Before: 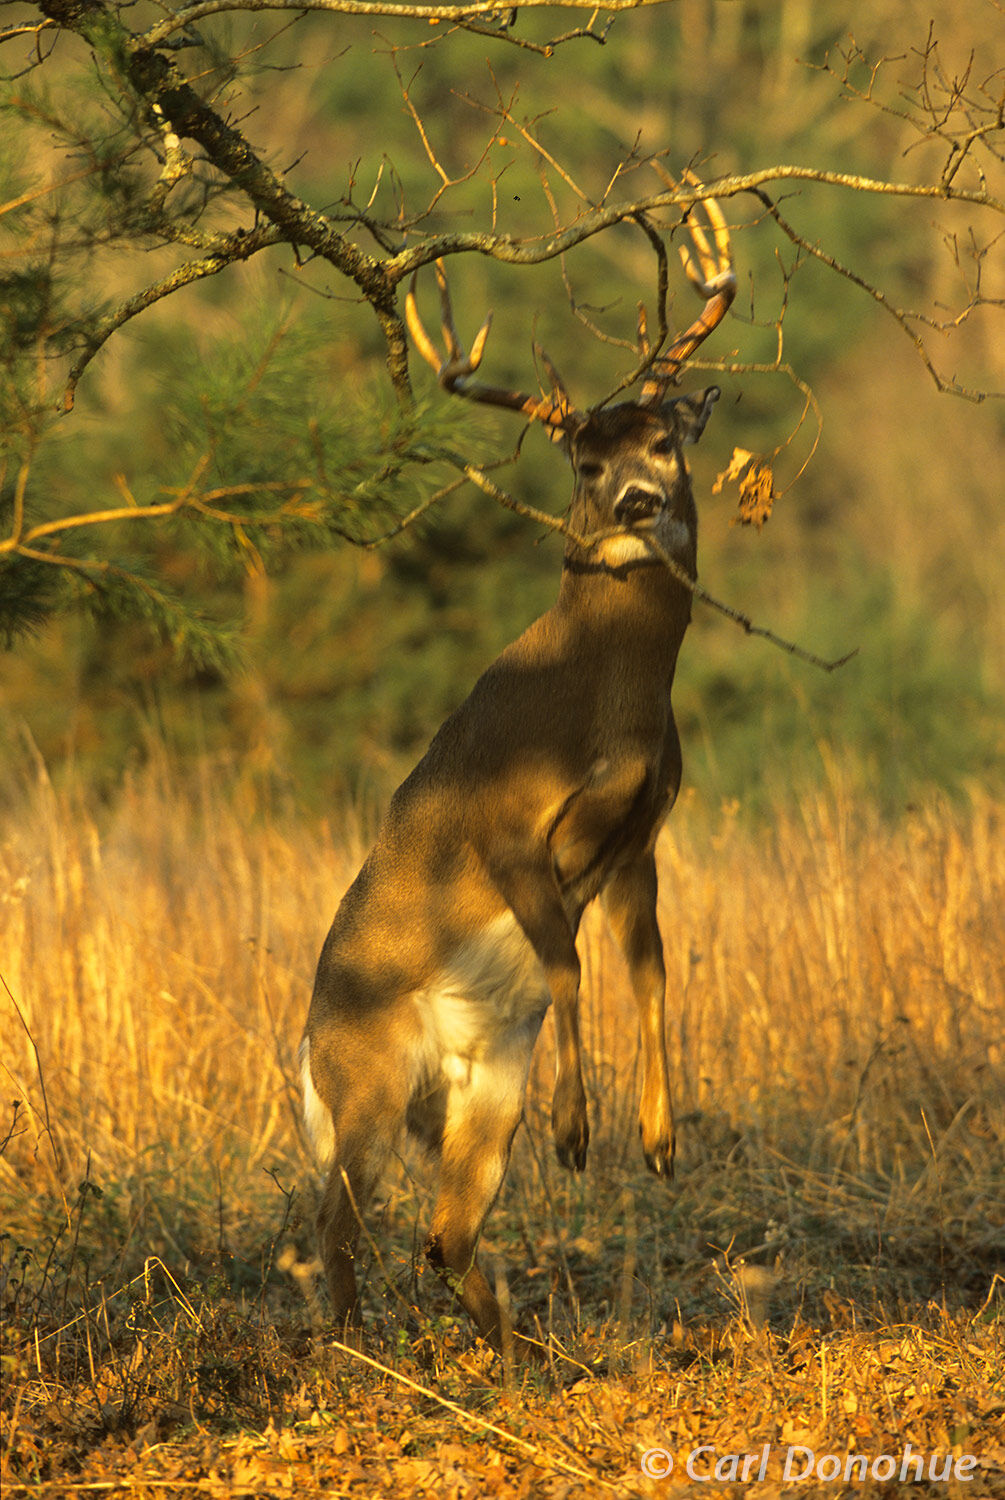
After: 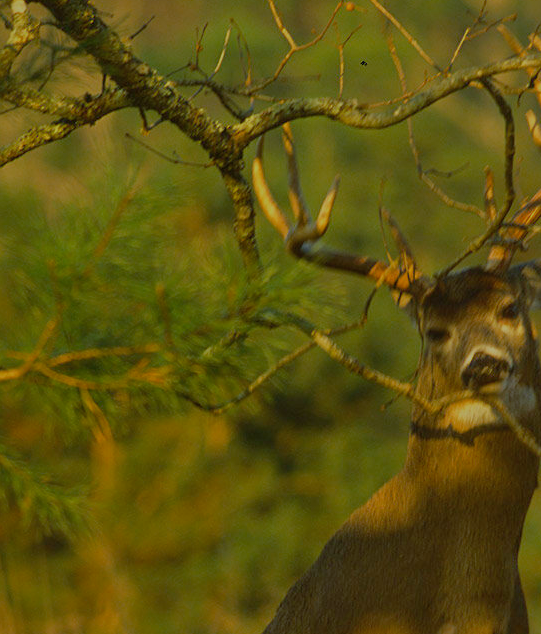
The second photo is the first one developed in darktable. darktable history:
shadows and highlights: on, module defaults
exposure: black level correction 0, exposure -0.766 EV, compensate highlight preservation false
color balance rgb: shadows lift › chroma 1%, shadows lift › hue 113°, highlights gain › chroma 0.2%, highlights gain › hue 333°, perceptual saturation grading › global saturation 20%, perceptual saturation grading › highlights -25%, perceptual saturation grading › shadows 25%, contrast -10%
crop: left 15.306%, top 9.065%, right 30.789%, bottom 48.638%
color calibration: x 0.372, y 0.386, temperature 4283.97 K
